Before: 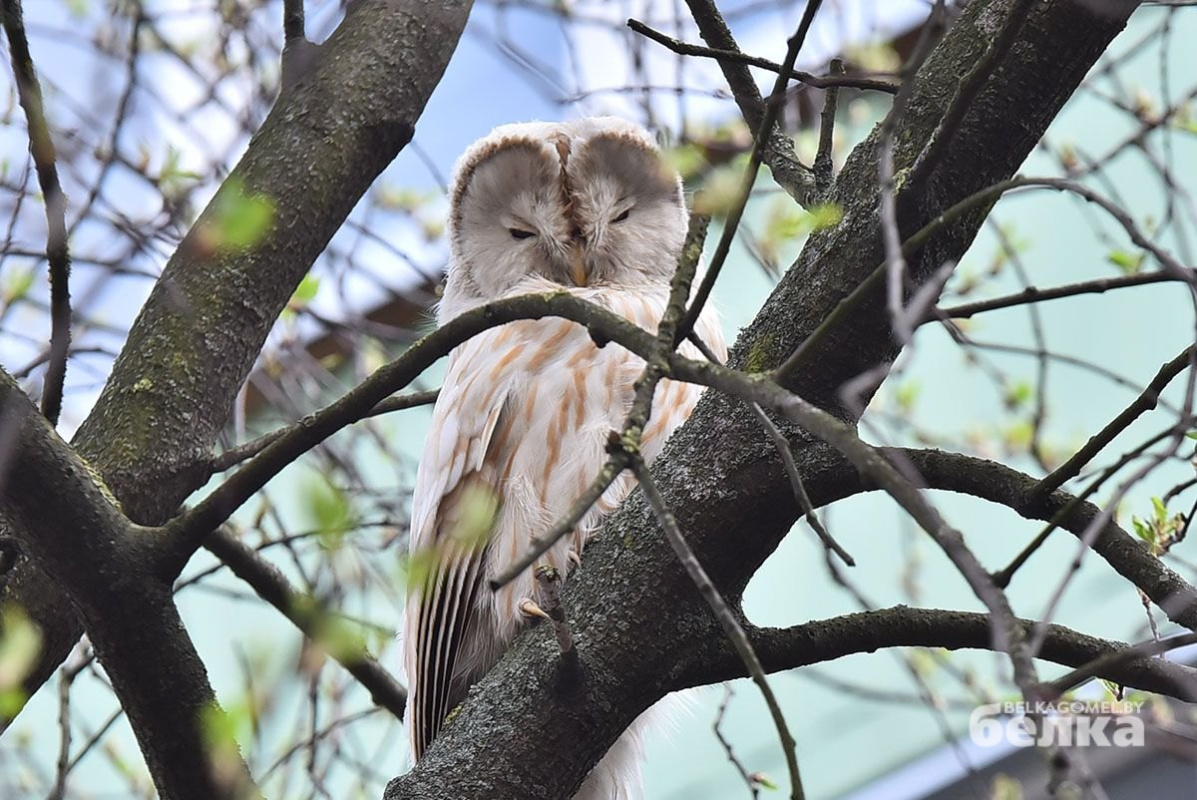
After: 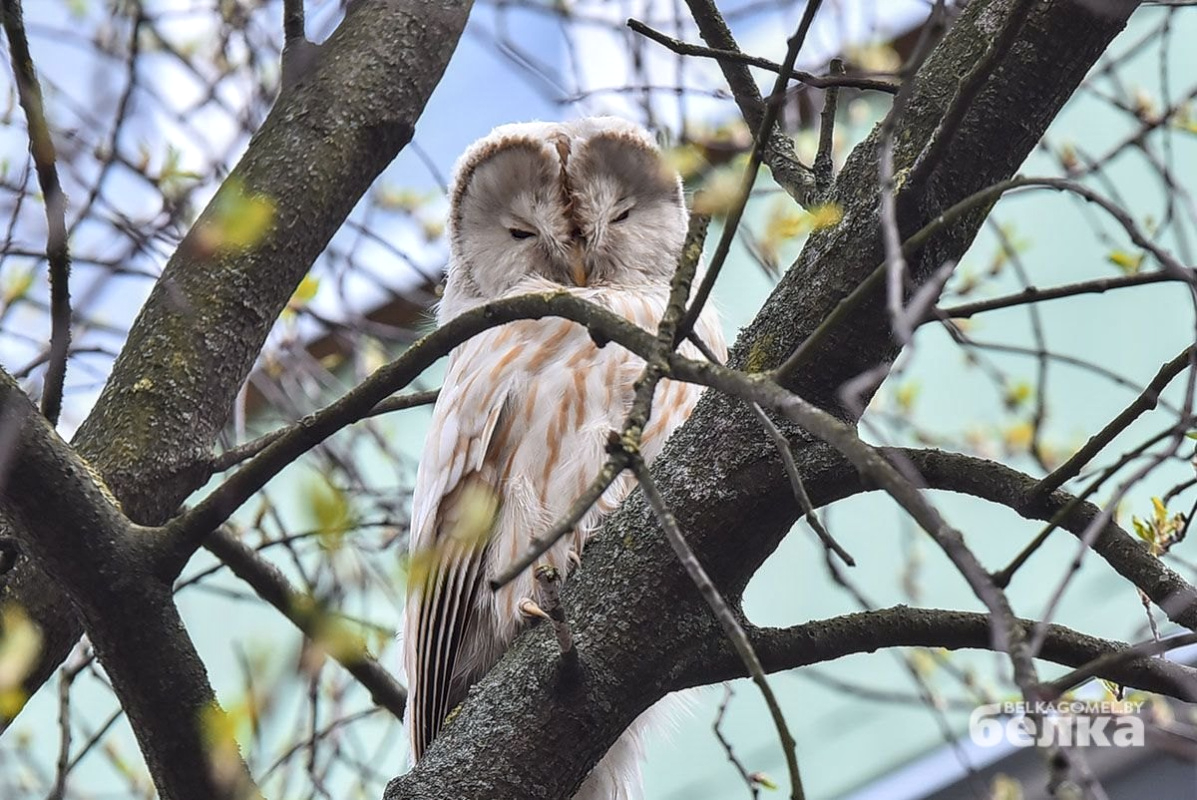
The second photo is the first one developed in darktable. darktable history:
color zones: curves: ch2 [(0, 0.5) (0.143, 0.5) (0.286, 0.416) (0.429, 0.5) (0.571, 0.5) (0.714, 0.5) (0.857, 0.5) (1, 0.5)]
local contrast: on, module defaults
